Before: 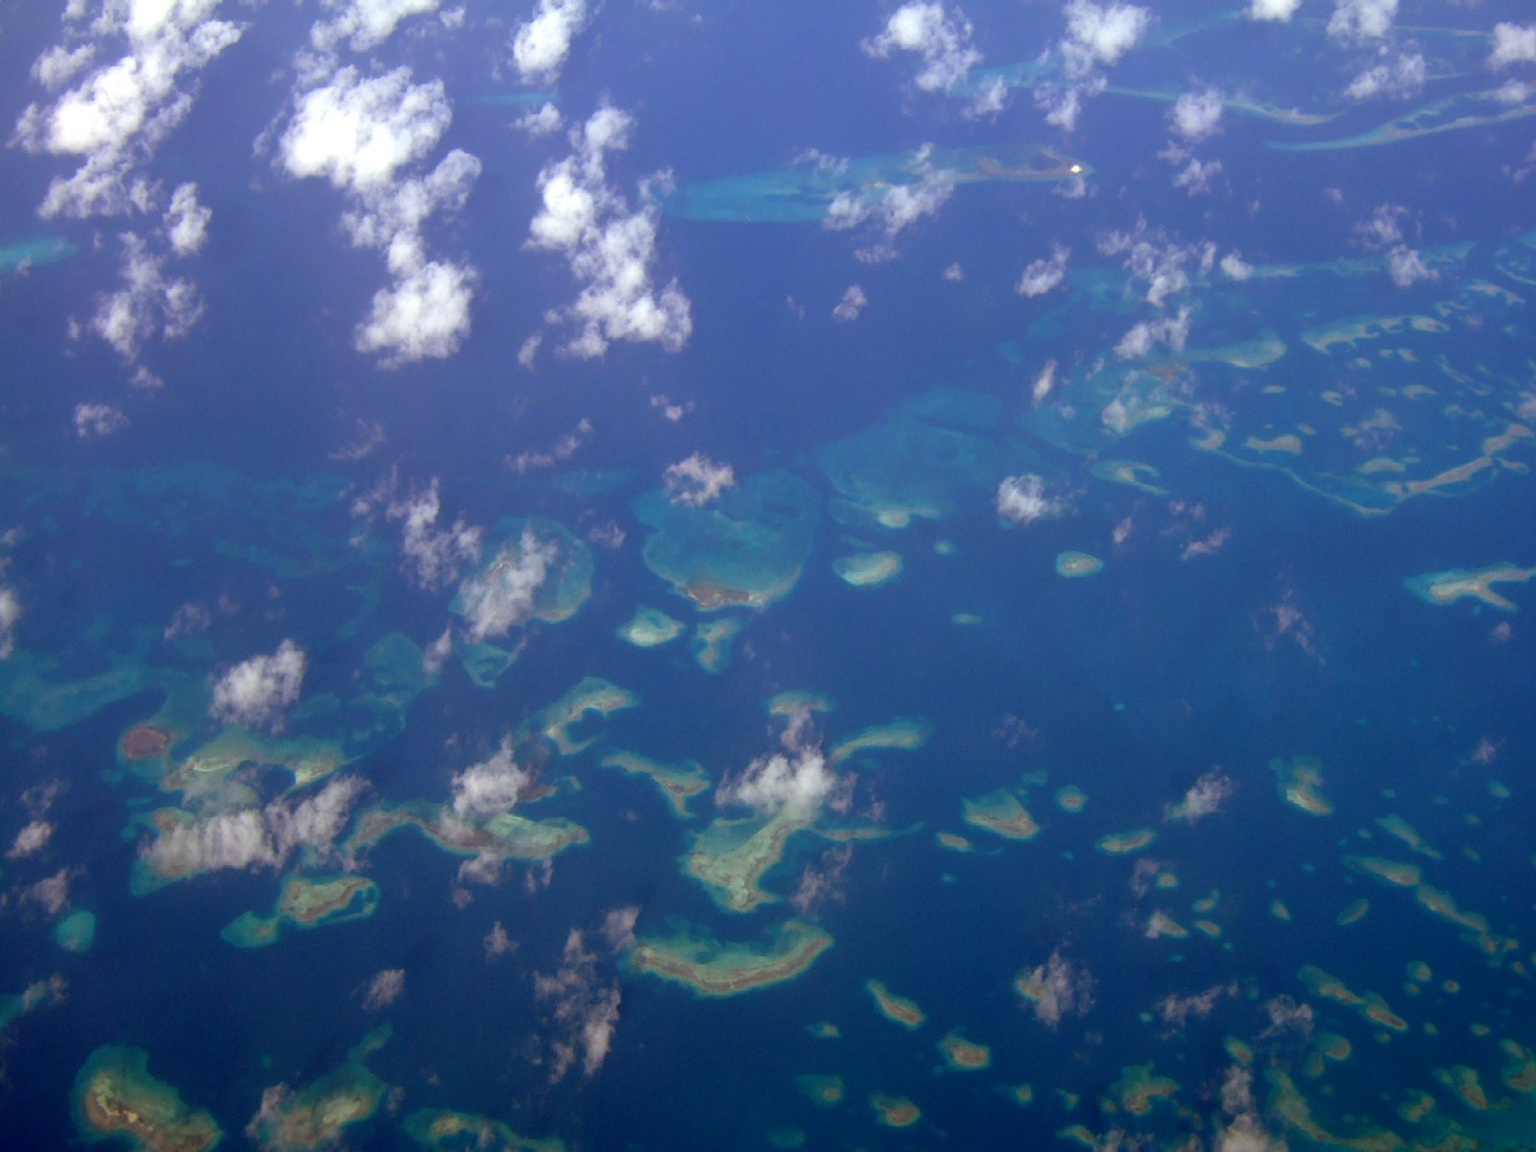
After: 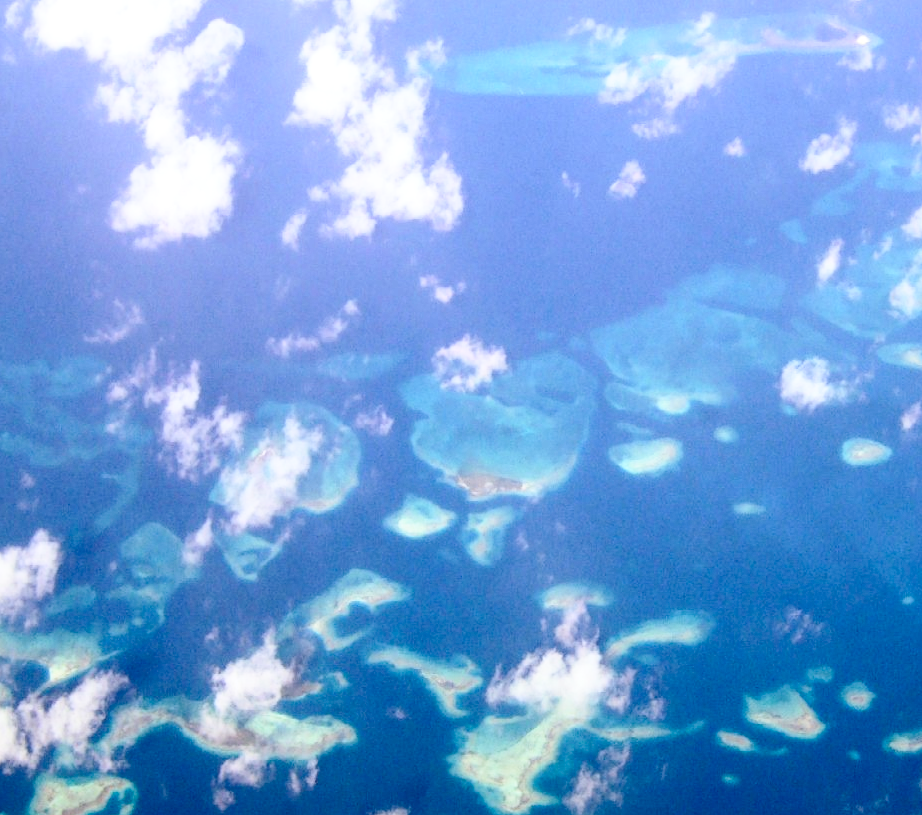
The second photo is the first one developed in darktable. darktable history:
base curve: curves: ch0 [(0, 0) (0.028, 0.03) (0.121, 0.232) (0.46, 0.748) (0.859, 0.968) (1, 1)], preserve colors none
exposure: exposure 0.379 EV, compensate highlight preservation false
crop: left 16.184%, top 11.402%, right 26.18%, bottom 20.678%
contrast brightness saturation: contrast 0.286
